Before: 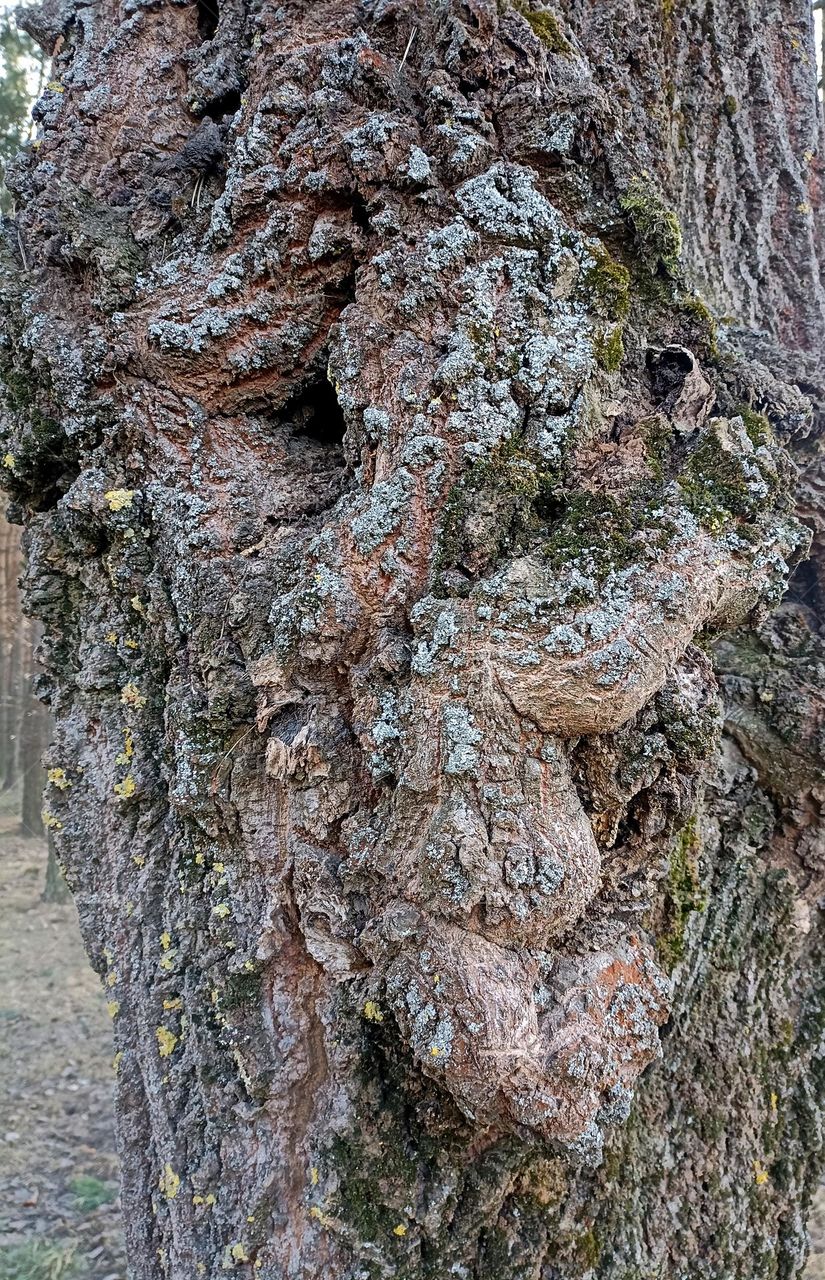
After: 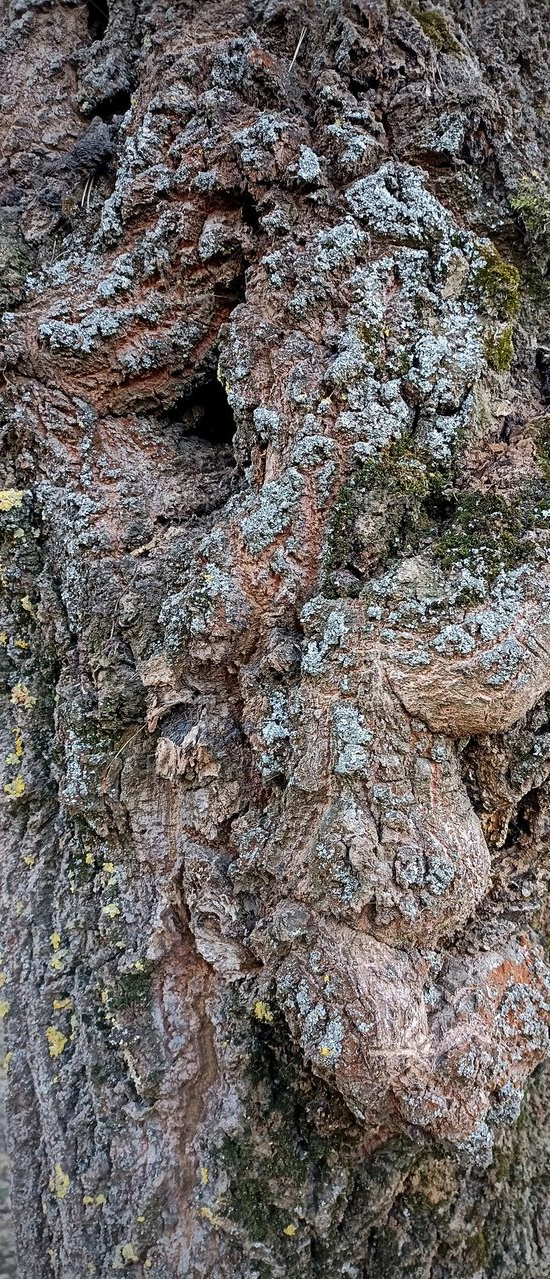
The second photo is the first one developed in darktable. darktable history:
crop and rotate: left 13.403%, right 19.909%
vignetting: brightness -0.623, saturation -0.681
